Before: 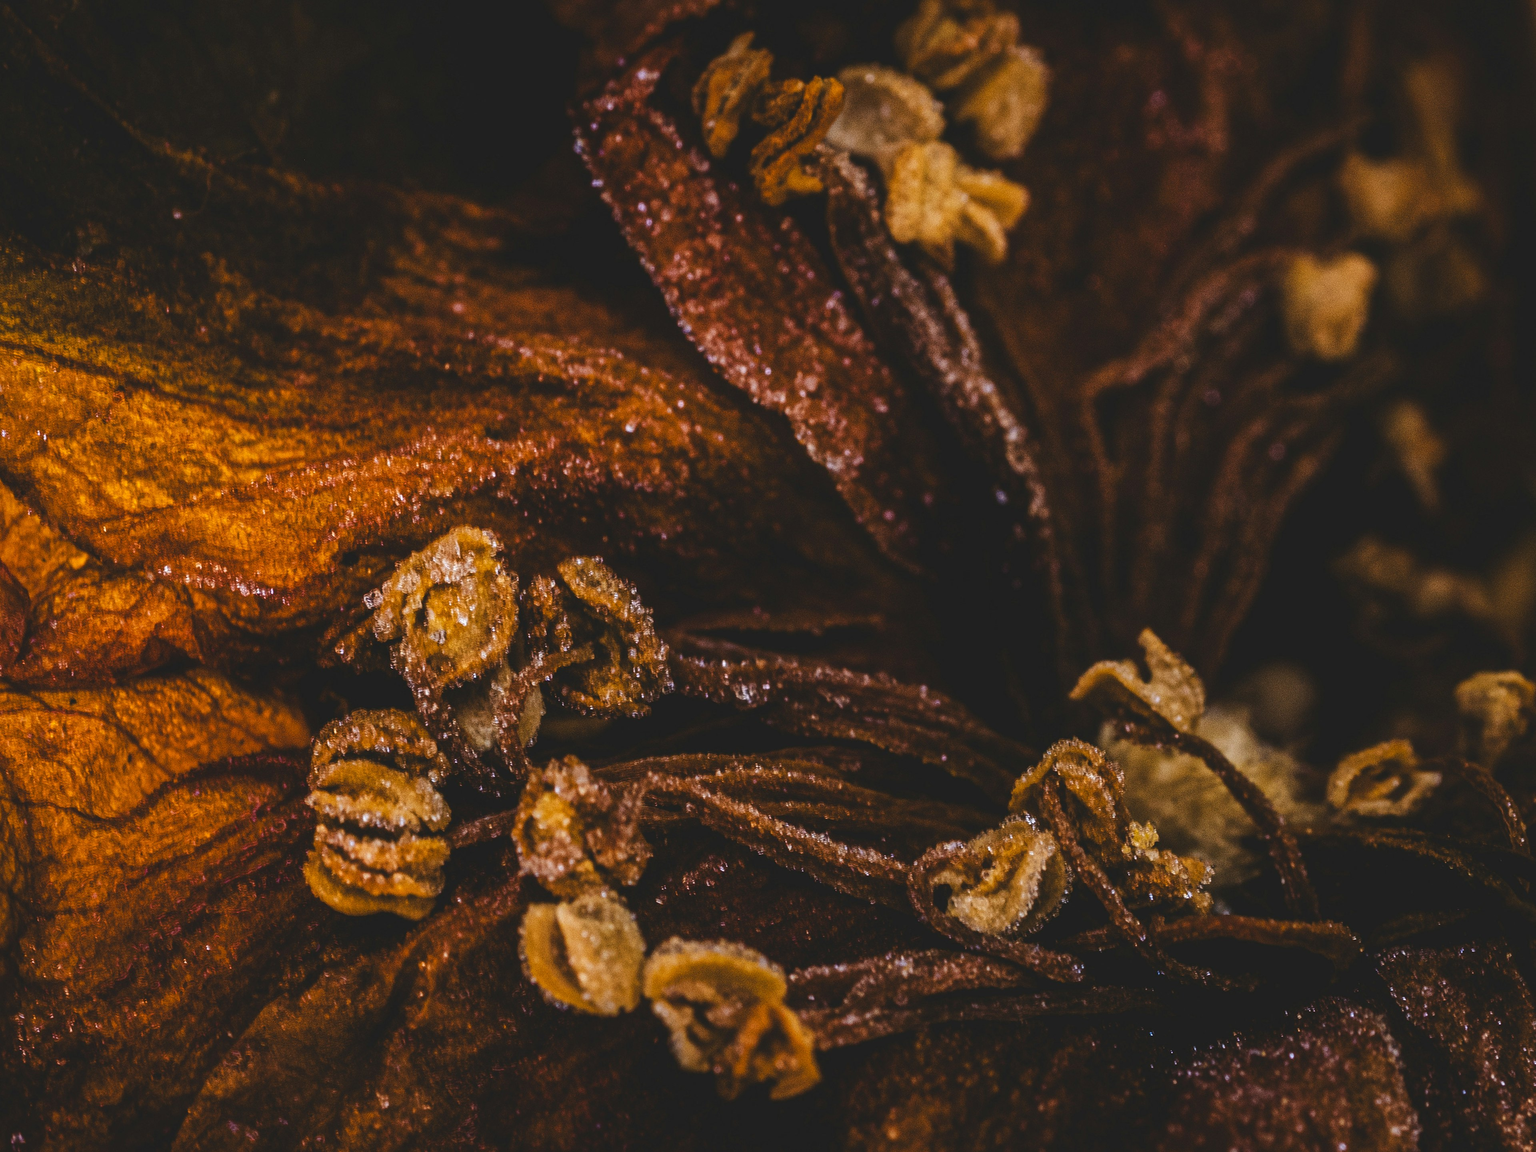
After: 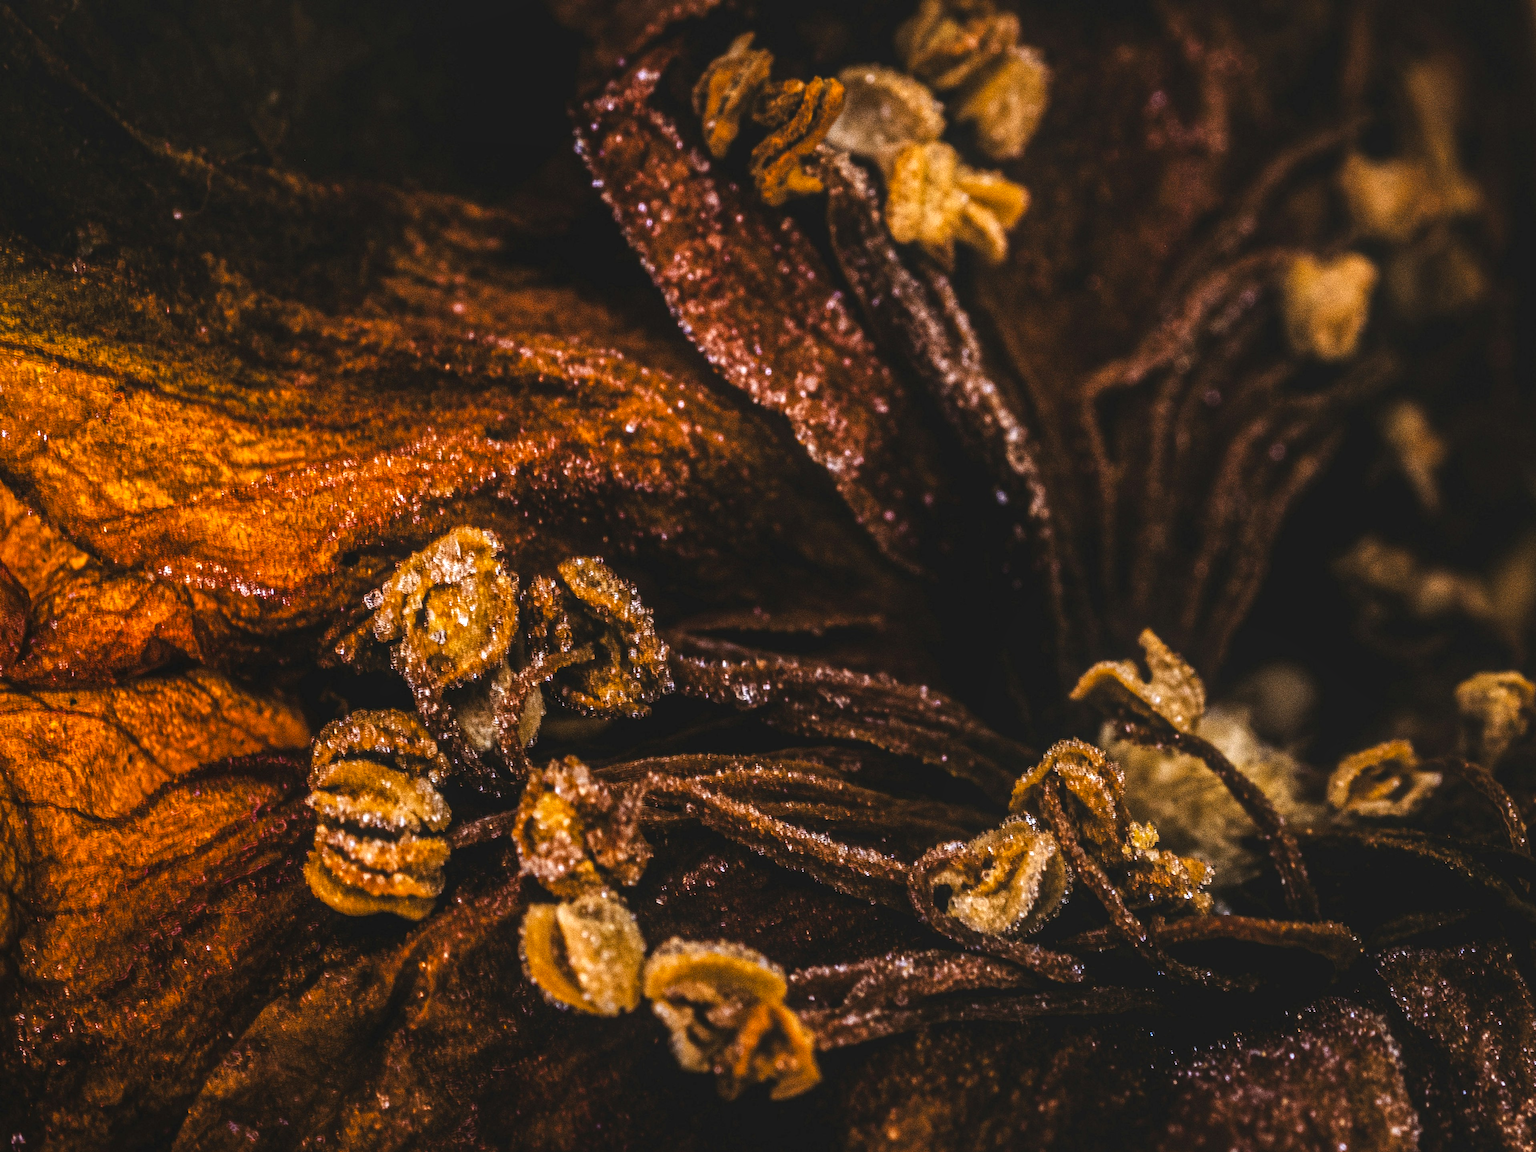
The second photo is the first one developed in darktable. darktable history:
local contrast: highlights 60%, shadows 60%, detail 160%
vibrance: vibrance 100%
